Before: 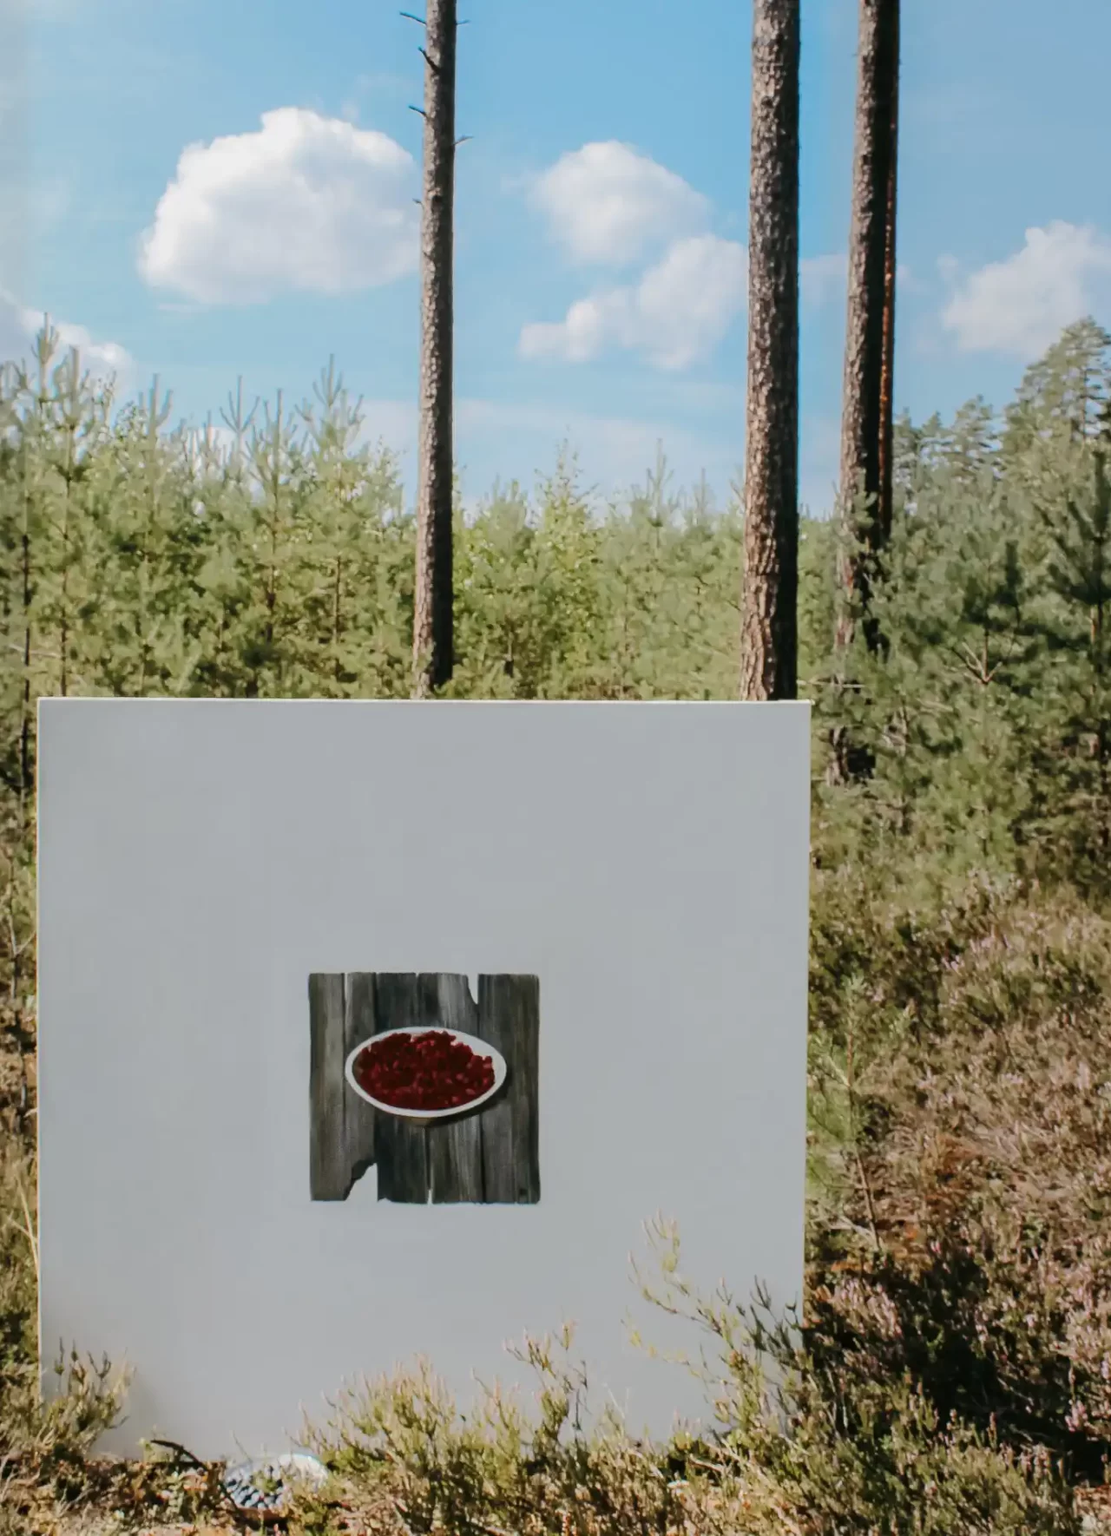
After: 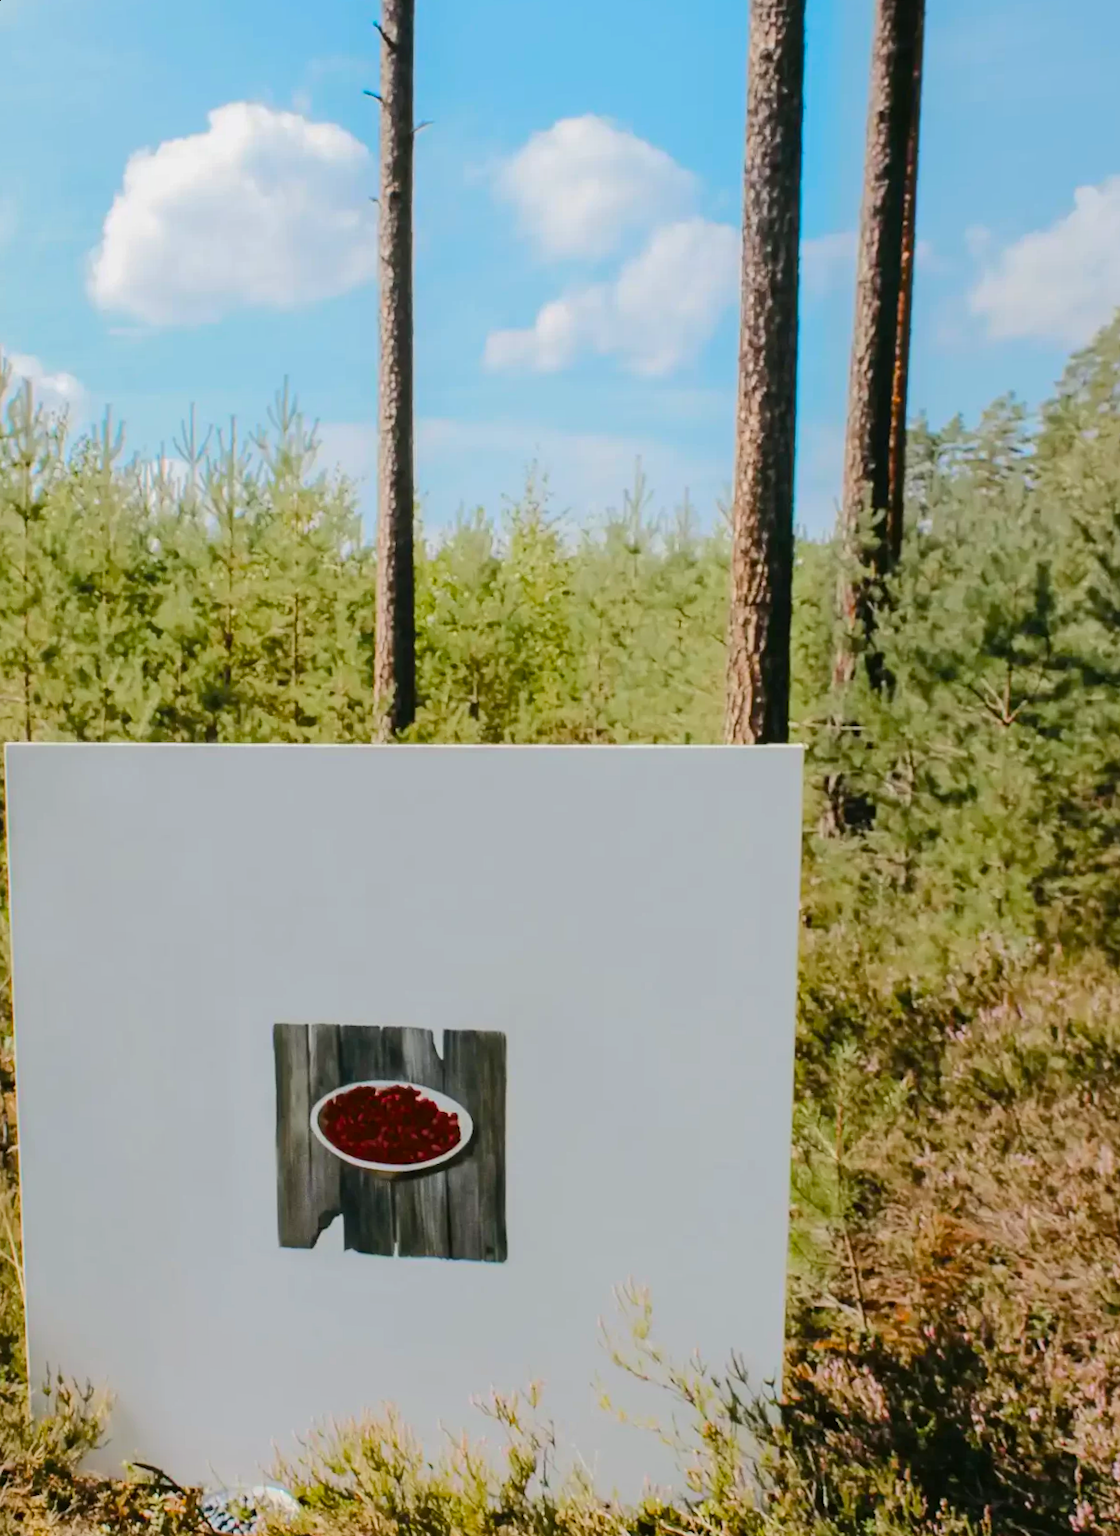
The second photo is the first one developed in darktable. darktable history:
color balance rgb: perceptual saturation grading › global saturation 25%, perceptual brilliance grading › mid-tones 10%, perceptual brilliance grading › shadows 15%, global vibrance 20%
rotate and perspective: rotation 0.062°, lens shift (vertical) 0.115, lens shift (horizontal) -0.133, crop left 0.047, crop right 0.94, crop top 0.061, crop bottom 0.94
